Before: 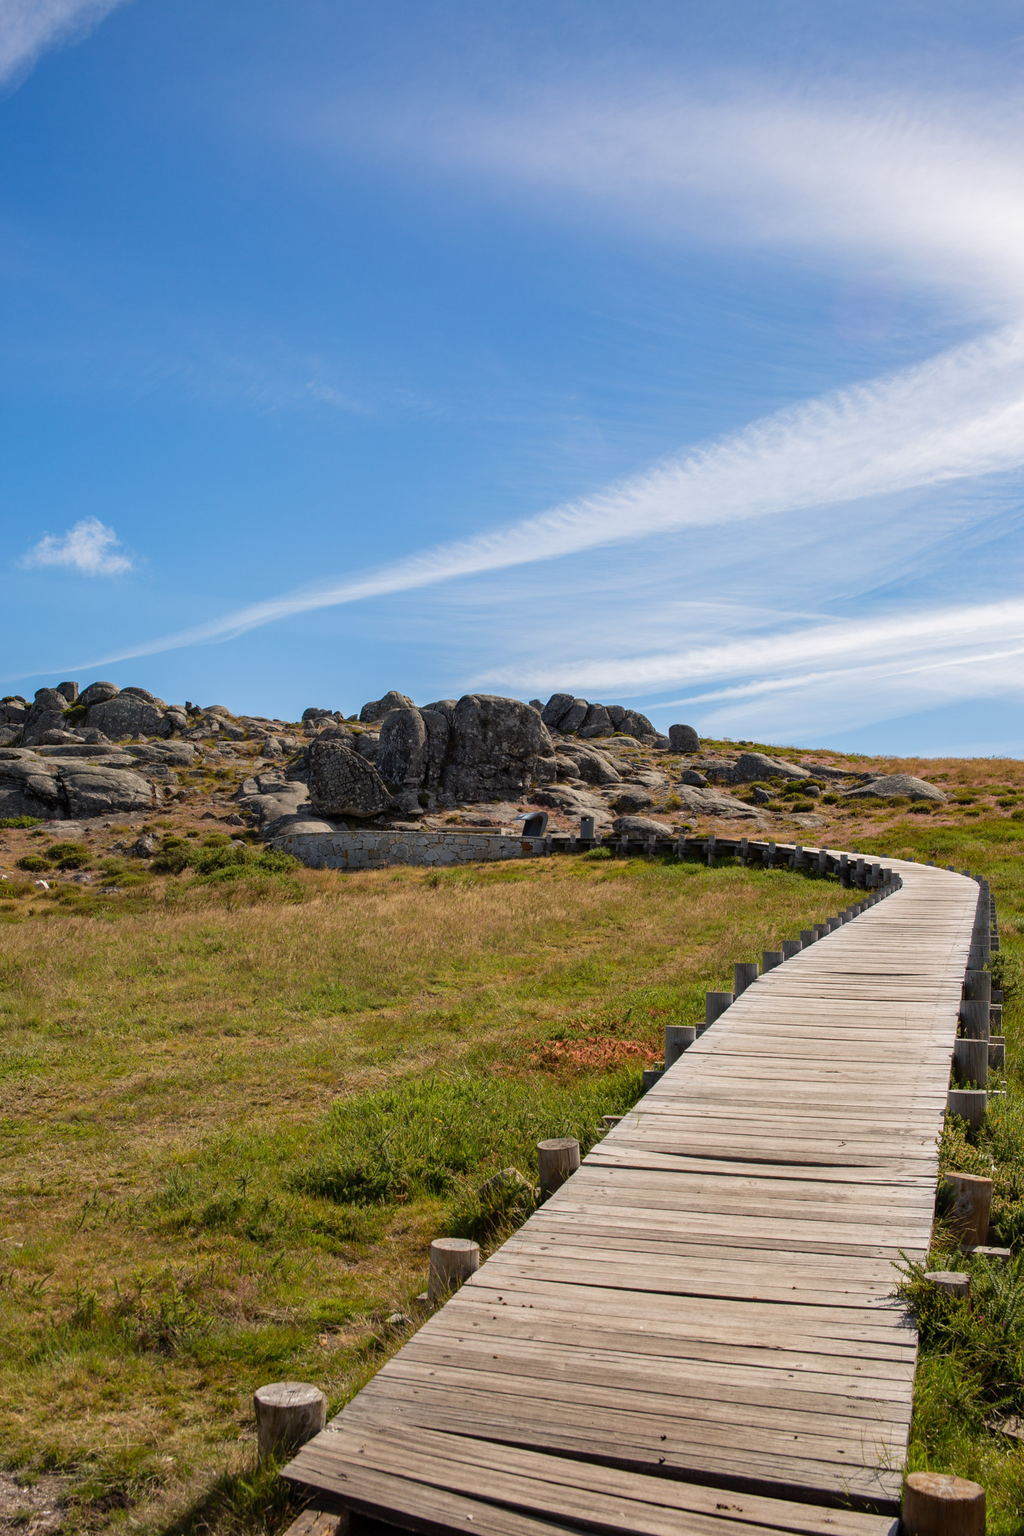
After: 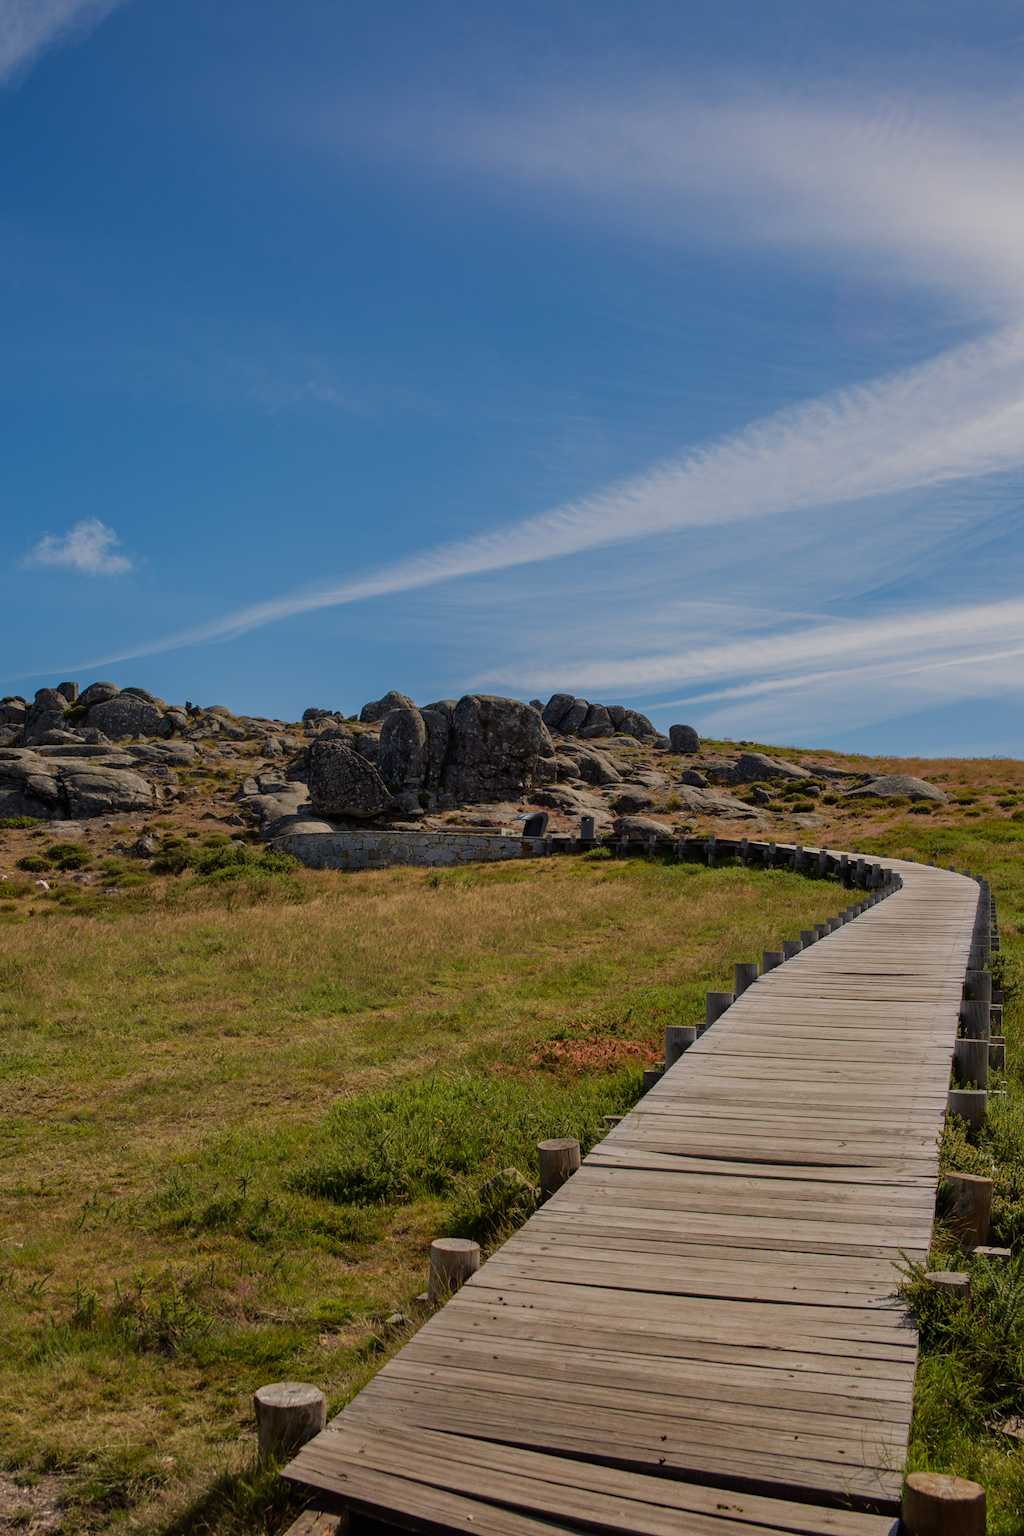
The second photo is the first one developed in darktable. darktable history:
exposure: black level correction 0, exposure 1.125 EV, compensate exposure bias true, compensate highlight preservation false
velvia: on, module defaults
tone equalizer: -8 EV -2 EV, -7 EV -2 EV, -6 EV -2 EV, -5 EV -2 EV, -4 EV -2 EV, -3 EV -2 EV, -2 EV -2 EV, -1 EV -1.63 EV, +0 EV -2 EV
